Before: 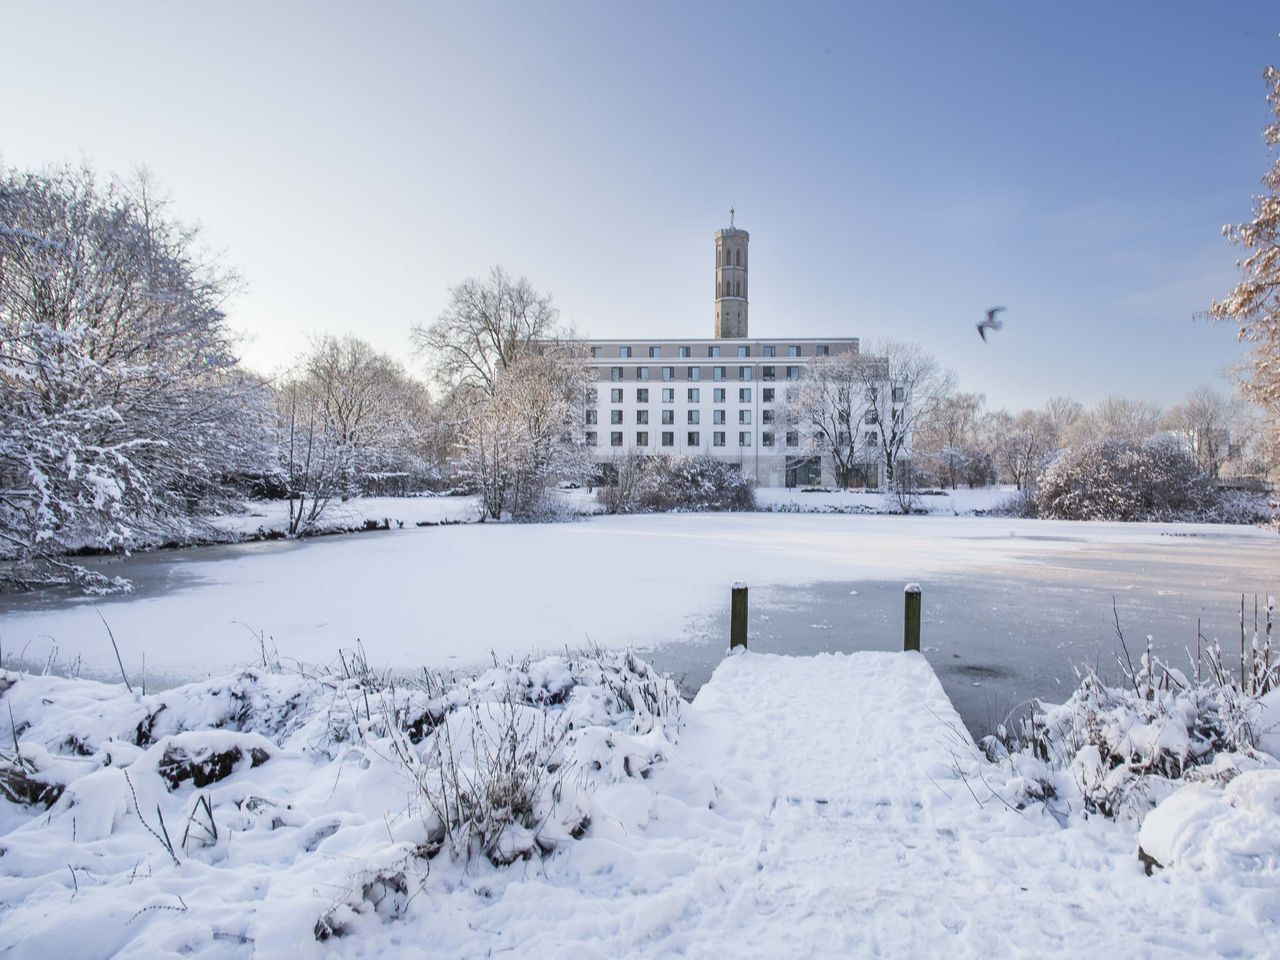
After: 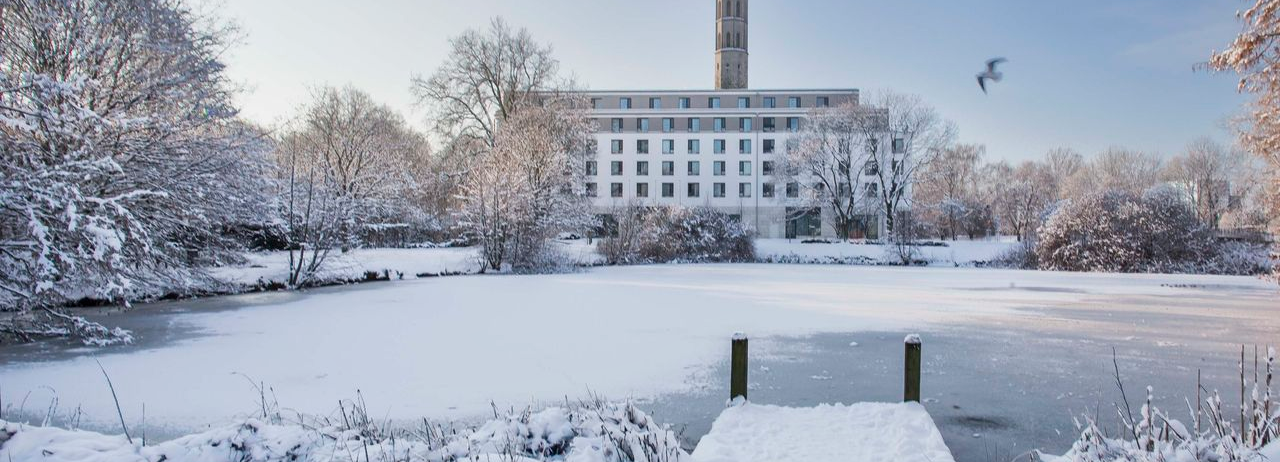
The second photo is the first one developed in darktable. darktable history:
exposure: exposure -0.151 EV, compensate exposure bias true, compensate highlight preservation false
crop and rotate: top 25.97%, bottom 25.807%
local contrast: mode bilateral grid, contrast 11, coarseness 25, detail 115%, midtone range 0.2
